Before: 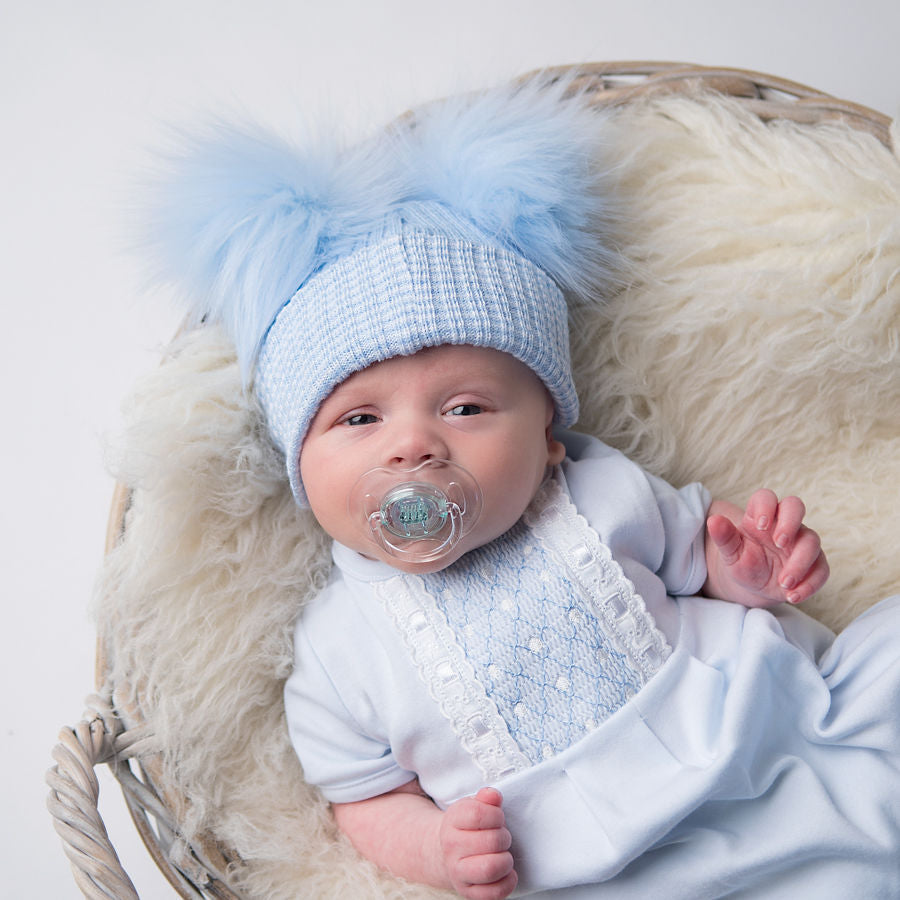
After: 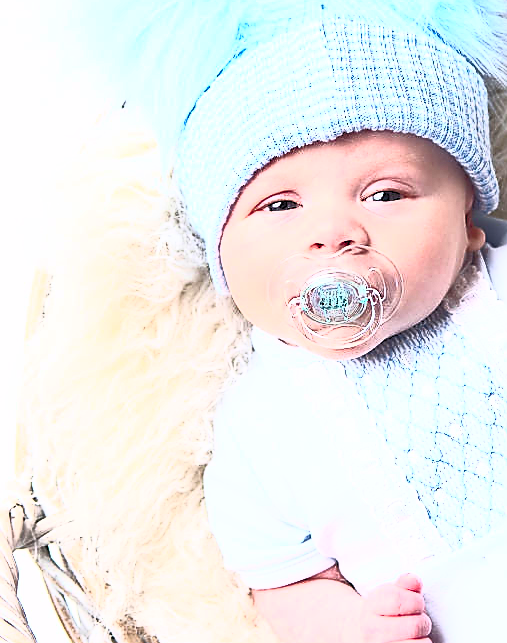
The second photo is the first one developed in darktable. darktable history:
color balance: input saturation 80.07%
sharpen: radius 1.4, amount 1.25, threshold 0.7
contrast brightness saturation: contrast 1, brightness 1, saturation 1
crop: left 8.966%, top 23.852%, right 34.699%, bottom 4.703%
